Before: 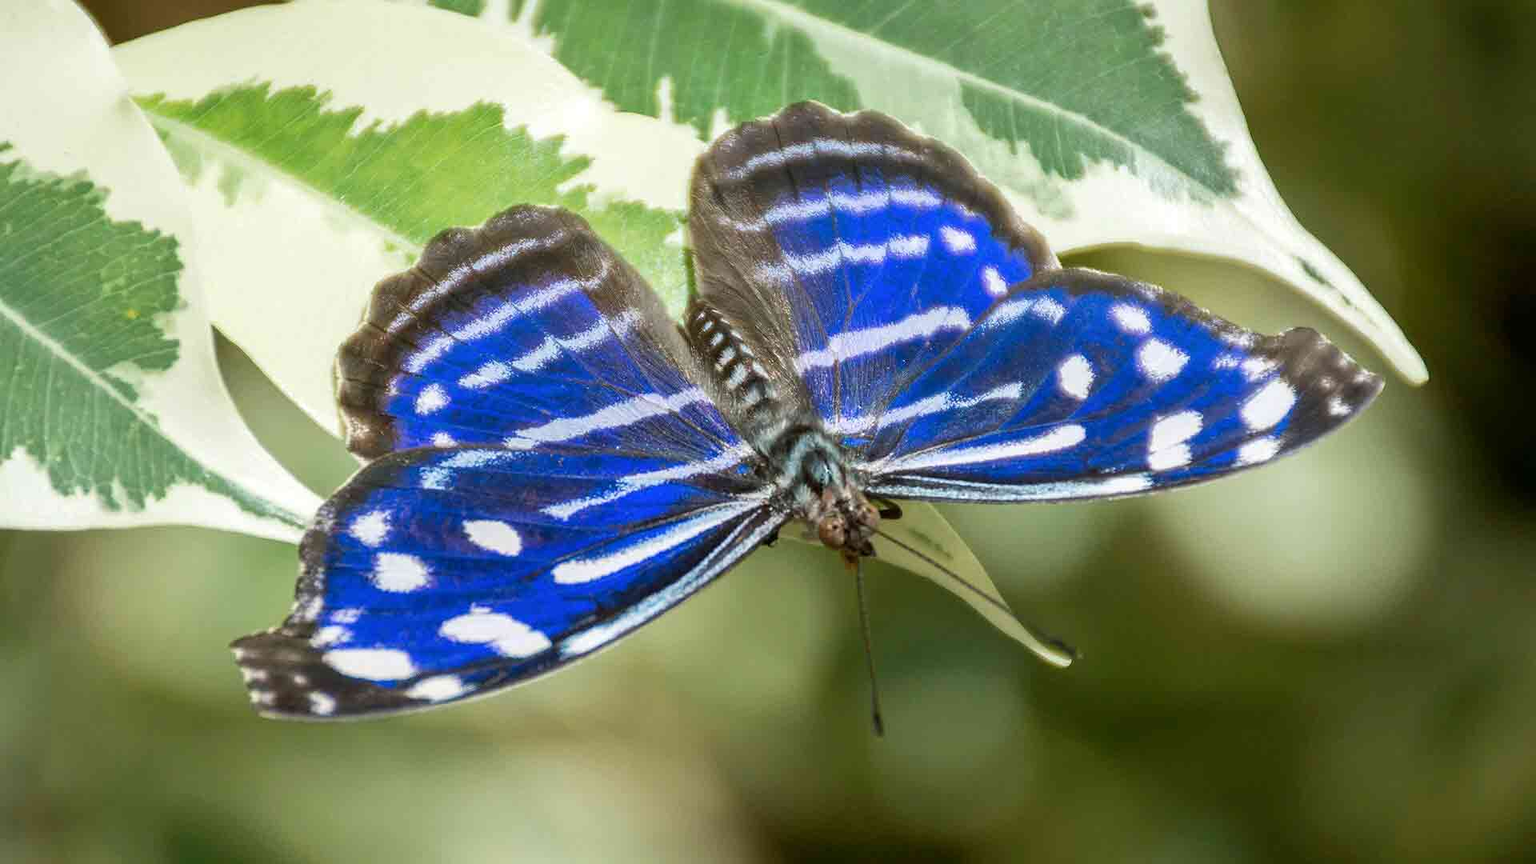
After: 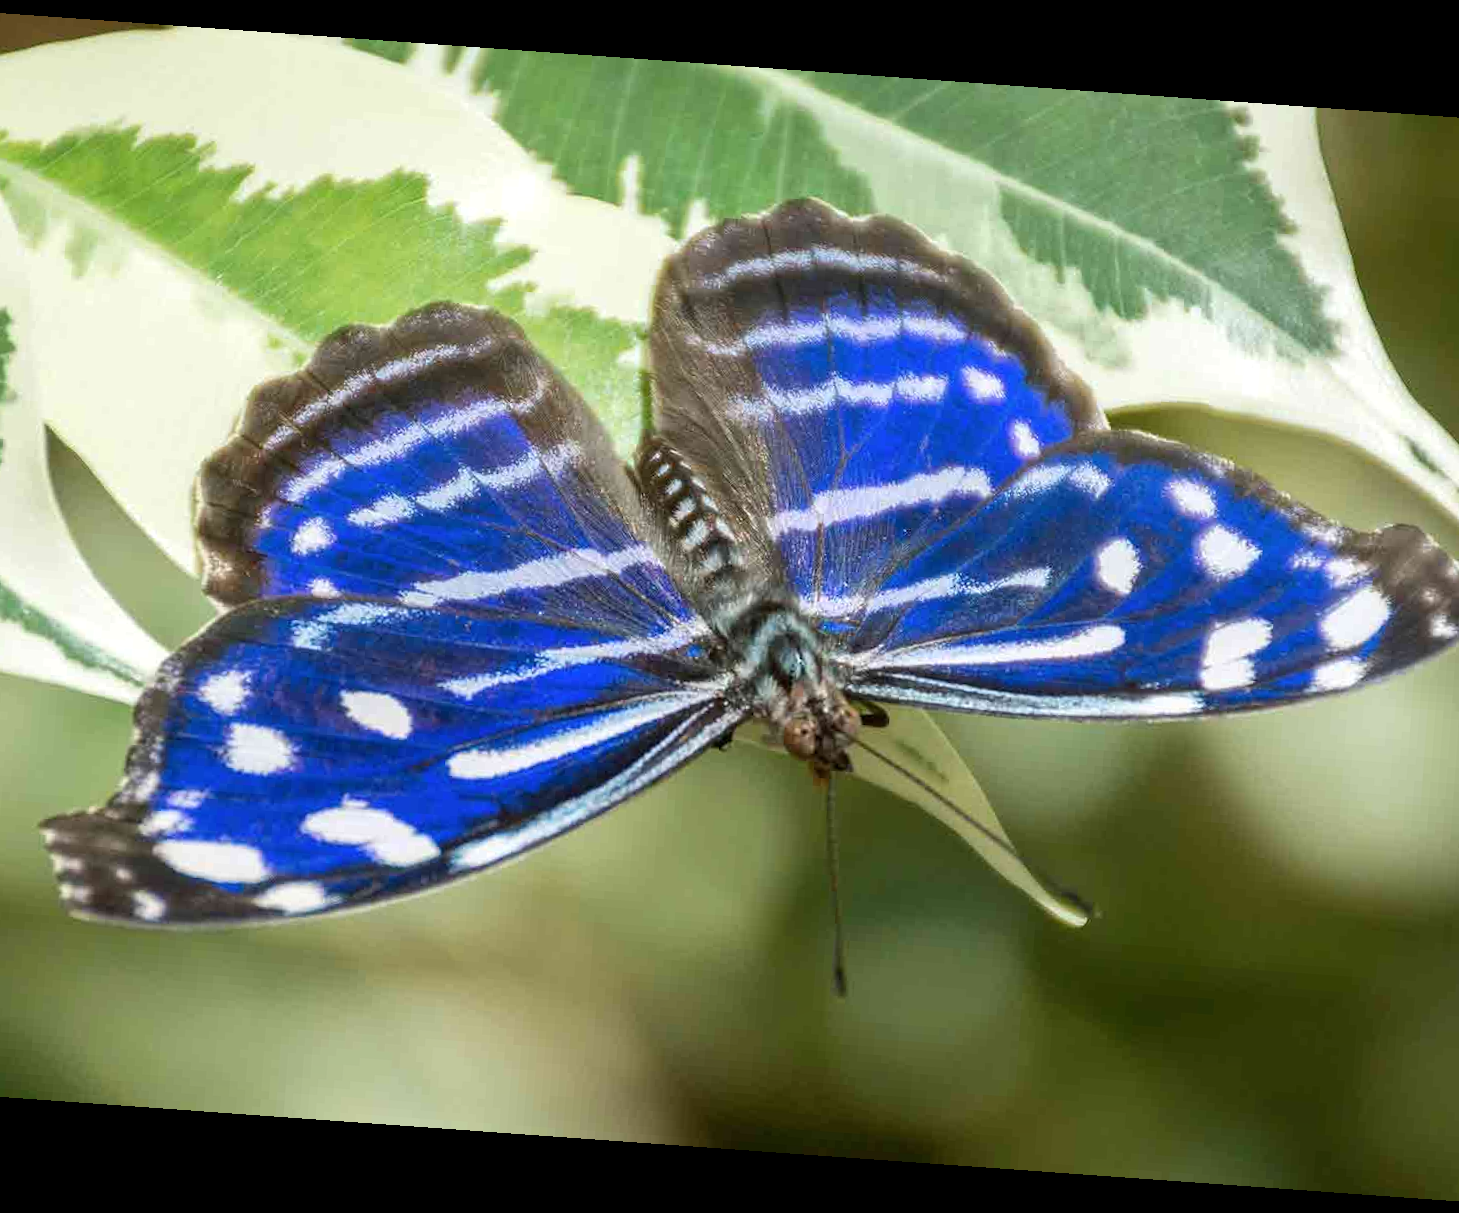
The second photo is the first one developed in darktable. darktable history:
shadows and highlights: shadows 12, white point adjustment 1.2, highlights -0.36, soften with gaussian
rotate and perspective: rotation 4.1°, automatic cropping off
crop: left 13.443%, right 13.31%
